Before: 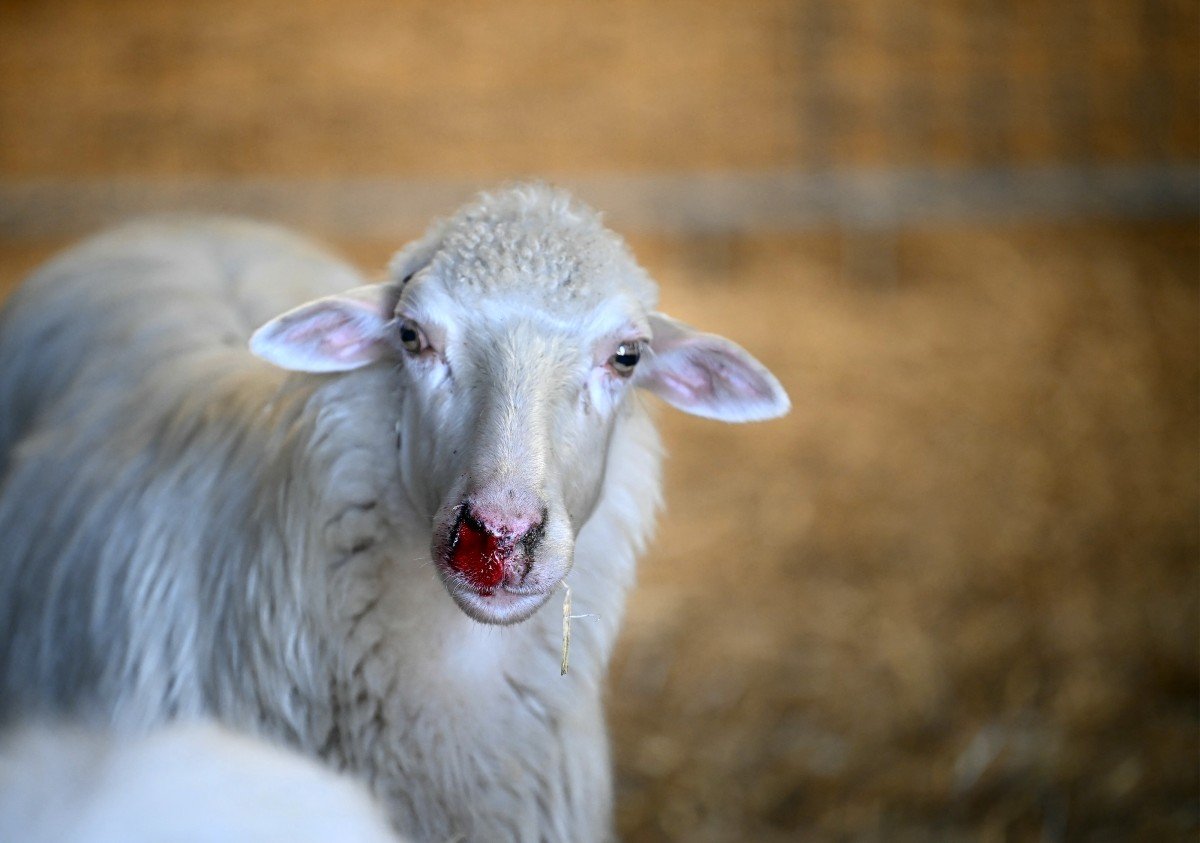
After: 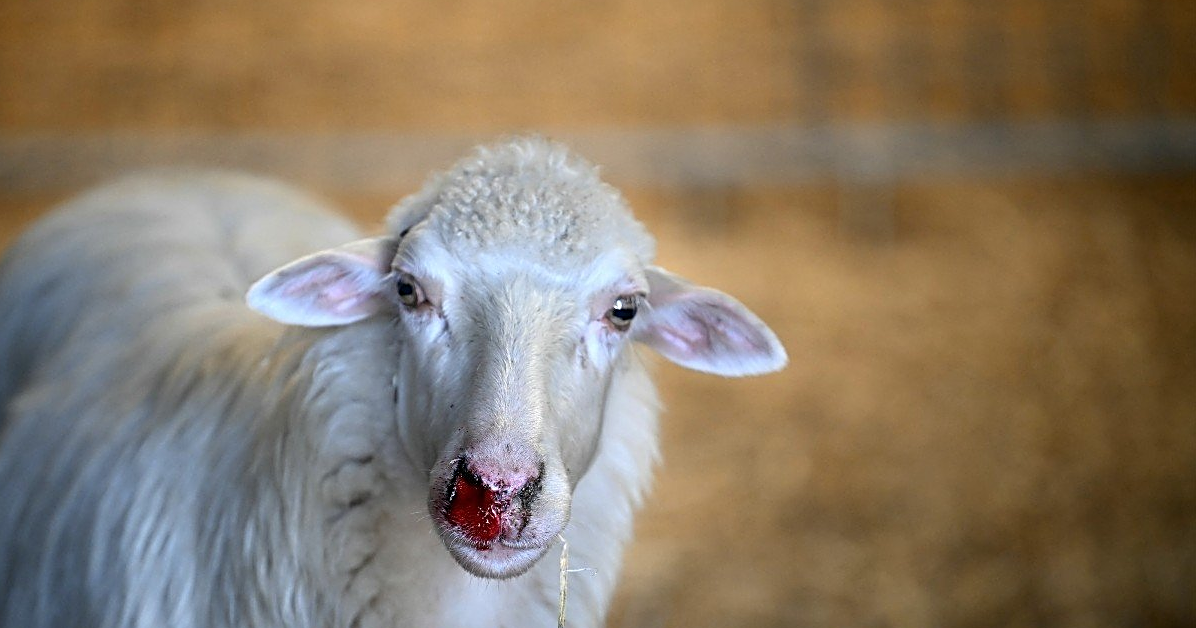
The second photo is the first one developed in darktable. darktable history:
crop: left 0.315%, top 5.56%, bottom 19.834%
sharpen: on, module defaults
